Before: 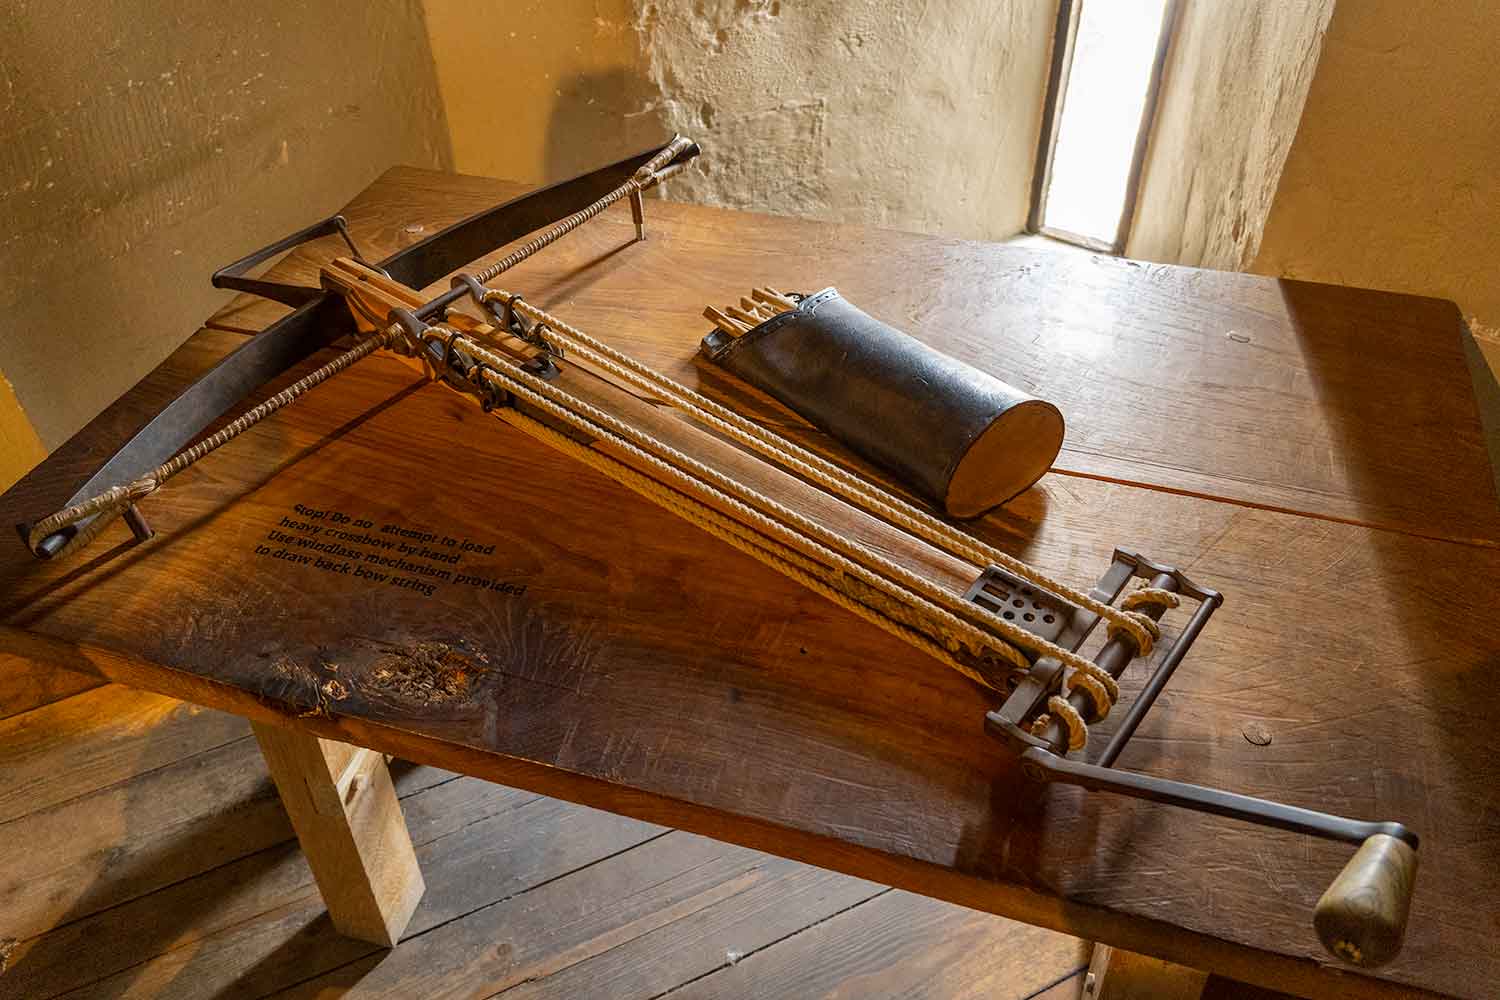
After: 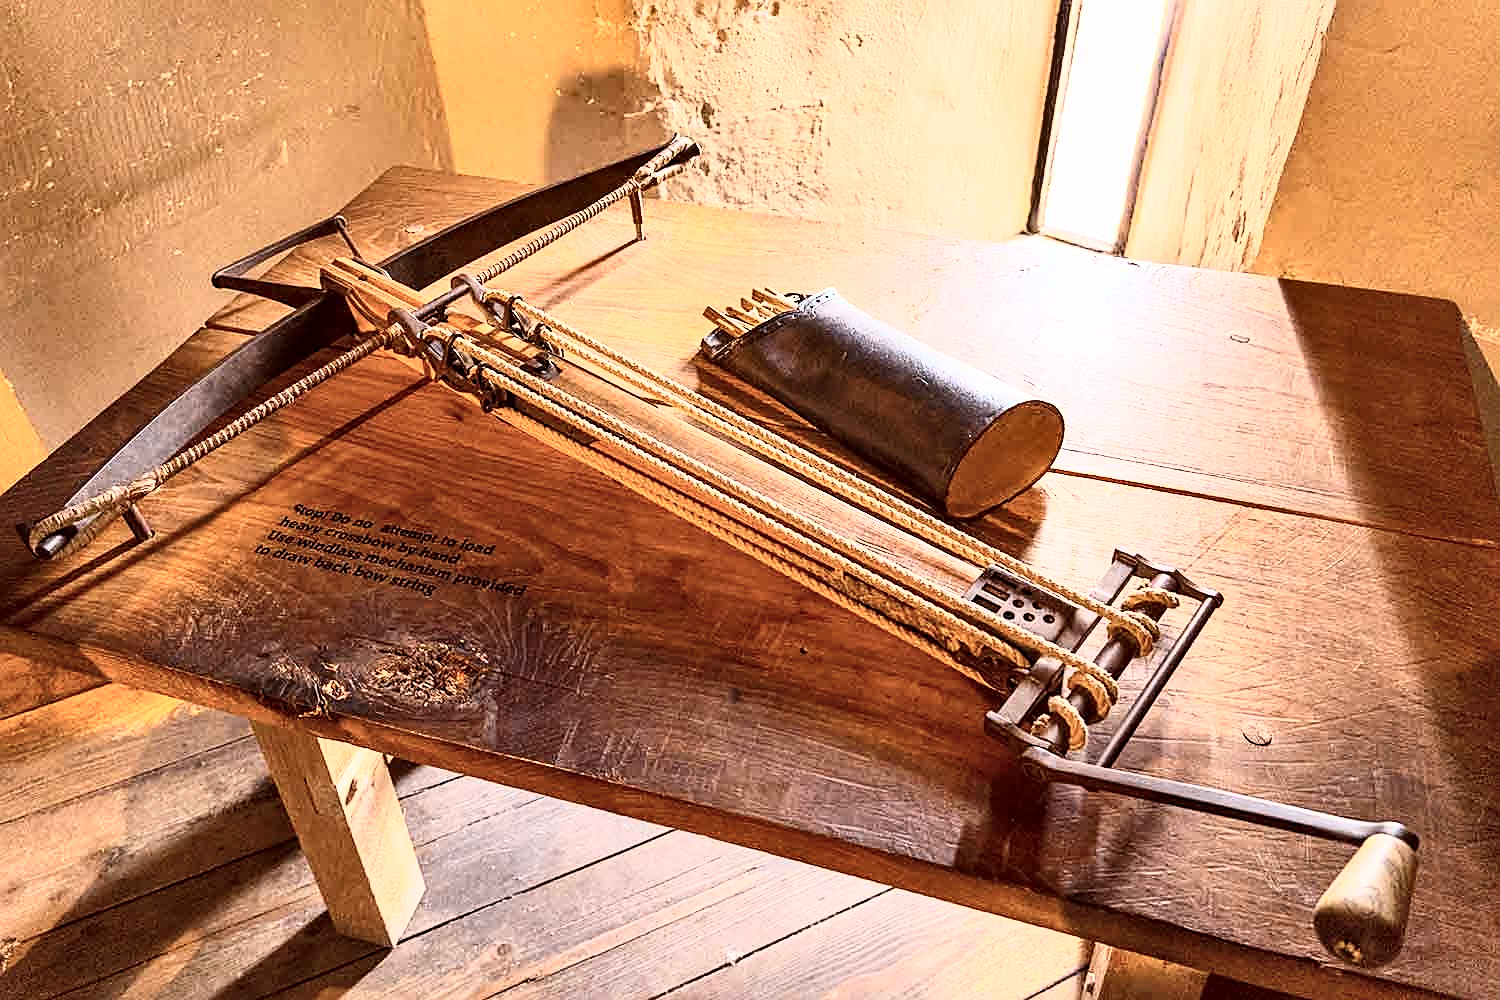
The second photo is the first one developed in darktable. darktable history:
contrast brightness saturation: contrast 0.14
sharpen: on, module defaults
exposure: exposure -0.01 EV, compensate highlight preservation false
shadows and highlights: shadows 60, soften with gaussian
rgb levels: mode RGB, independent channels, levels [[0, 0.474, 1], [0, 0.5, 1], [0, 0.5, 1]]
tone curve: curves: ch0 [(0, 0) (0.003, 0.003) (0.011, 0.011) (0.025, 0.026) (0.044, 0.045) (0.069, 0.087) (0.1, 0.141) (0.136, 0.202) (0.177, 0.271) (0.224, 0.357) (0.277, 0.461) (0.335, 0.583) (0.399, 0.685) (0.468, 0.782) (0.543, 0.867) (0.623, 0.927) (0.709, 0.96) (0.801, 0.975) (0.898, 0.987) (1, 1)], color space Lab, independent channels, preserve colors none
